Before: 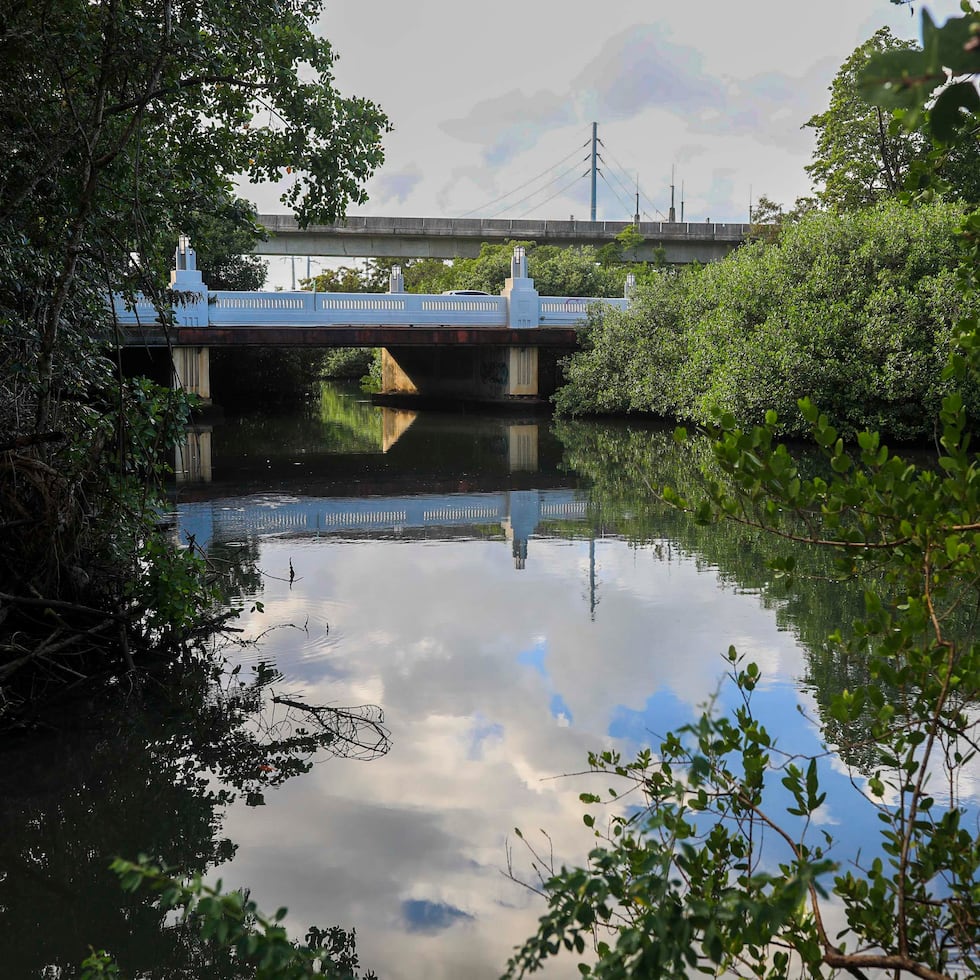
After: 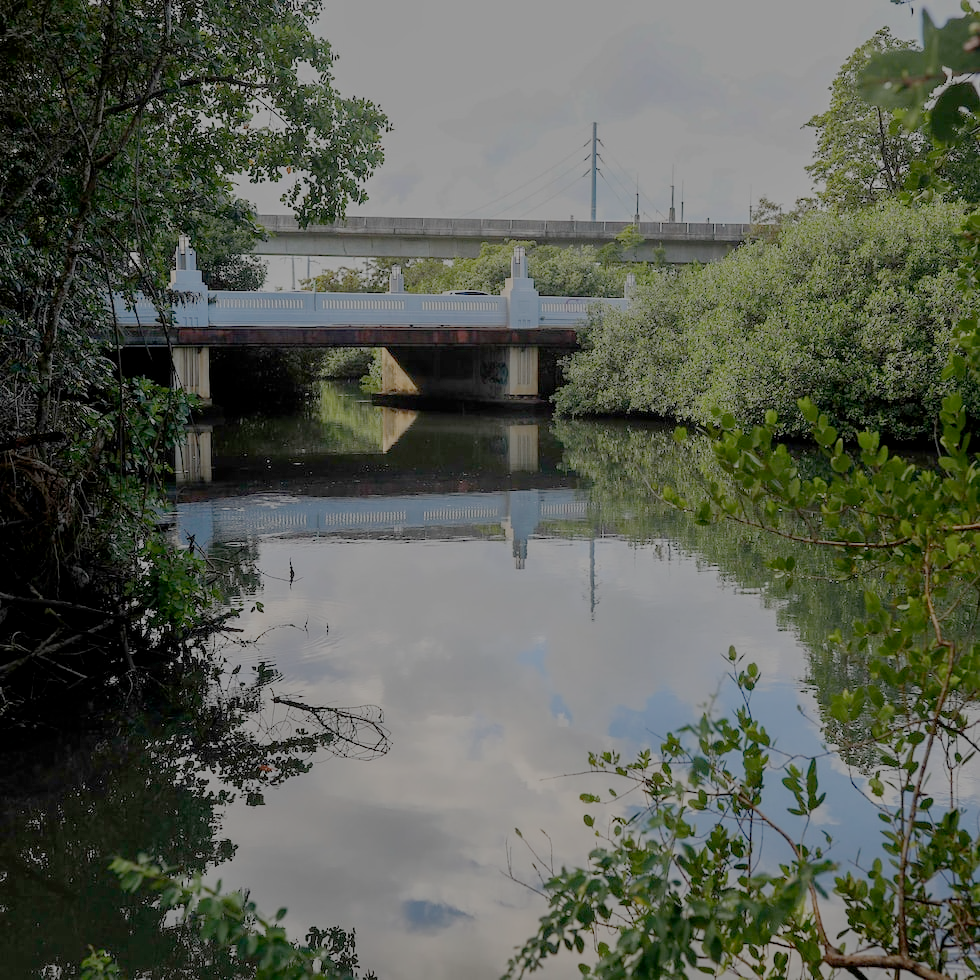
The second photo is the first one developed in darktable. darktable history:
filmic rgb: white relative exposure 8 EV, threshold 3 EV, structure ↔ texture 100%, target black luminance 0%, hardness 2.44, latitude 76.53%, contrast 0.562, shadows ↔ highlights balance 0%, preserve chrominance no, color science v4 (2020), iterations of high-quality reconstruction 10, type of noise poissonian, enable highlight reconstruction true
